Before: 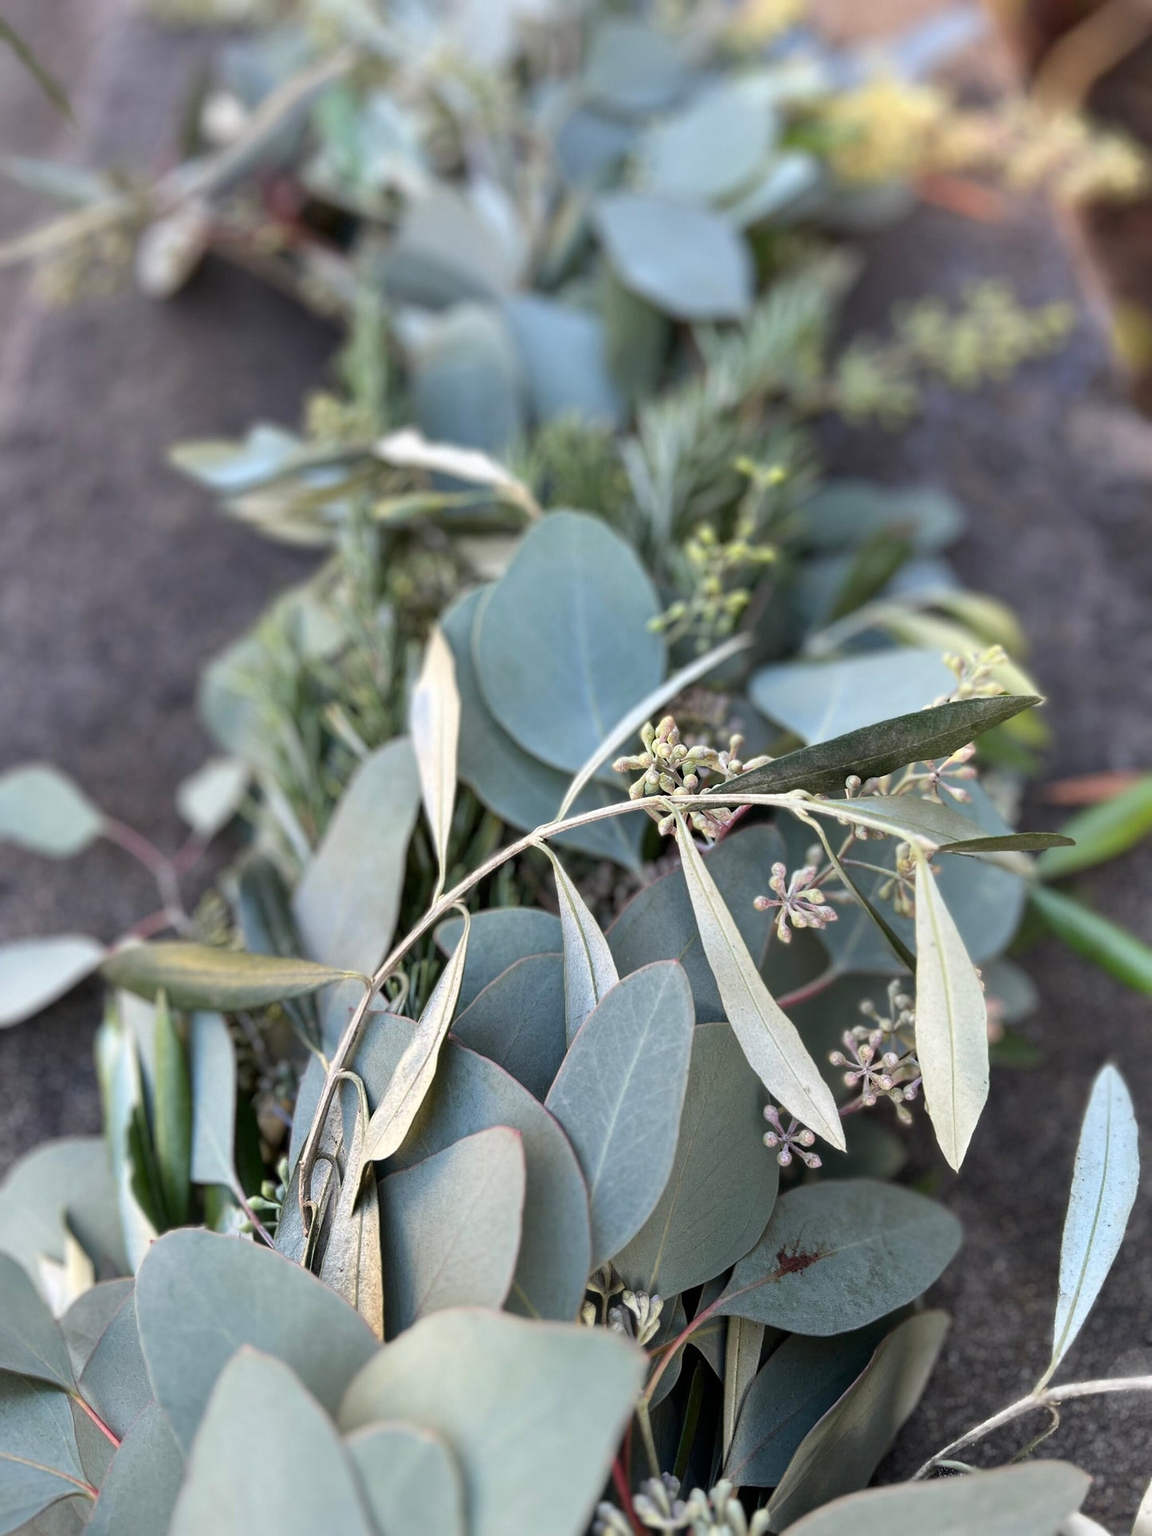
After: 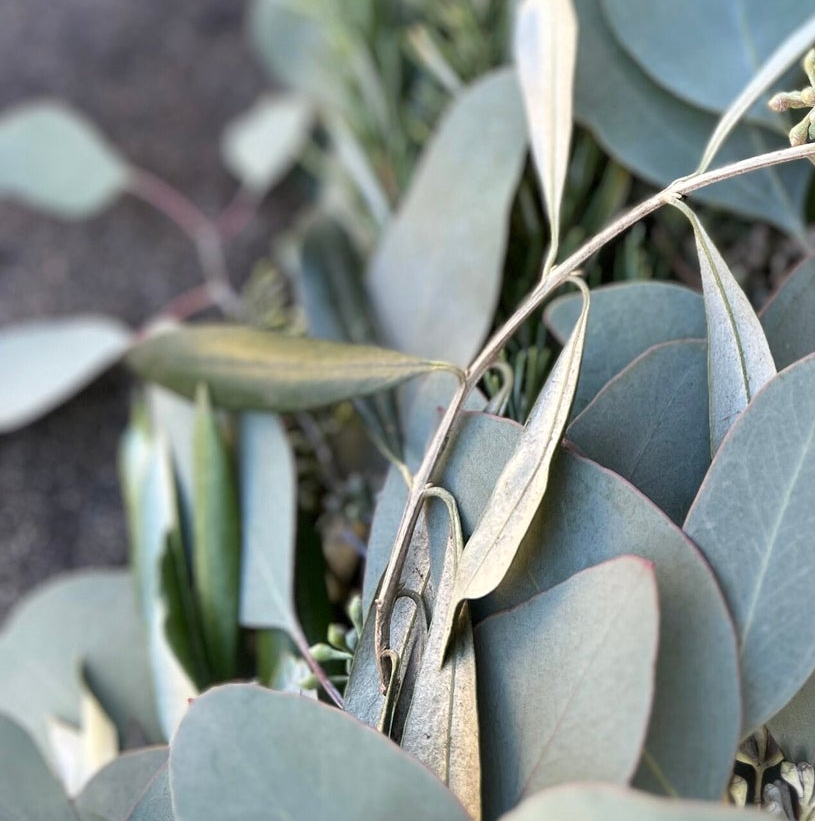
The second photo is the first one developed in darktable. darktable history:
crop: top 44.483%, right 43.593%, bottom 12.892%
tone equalizer: on, module defaults
